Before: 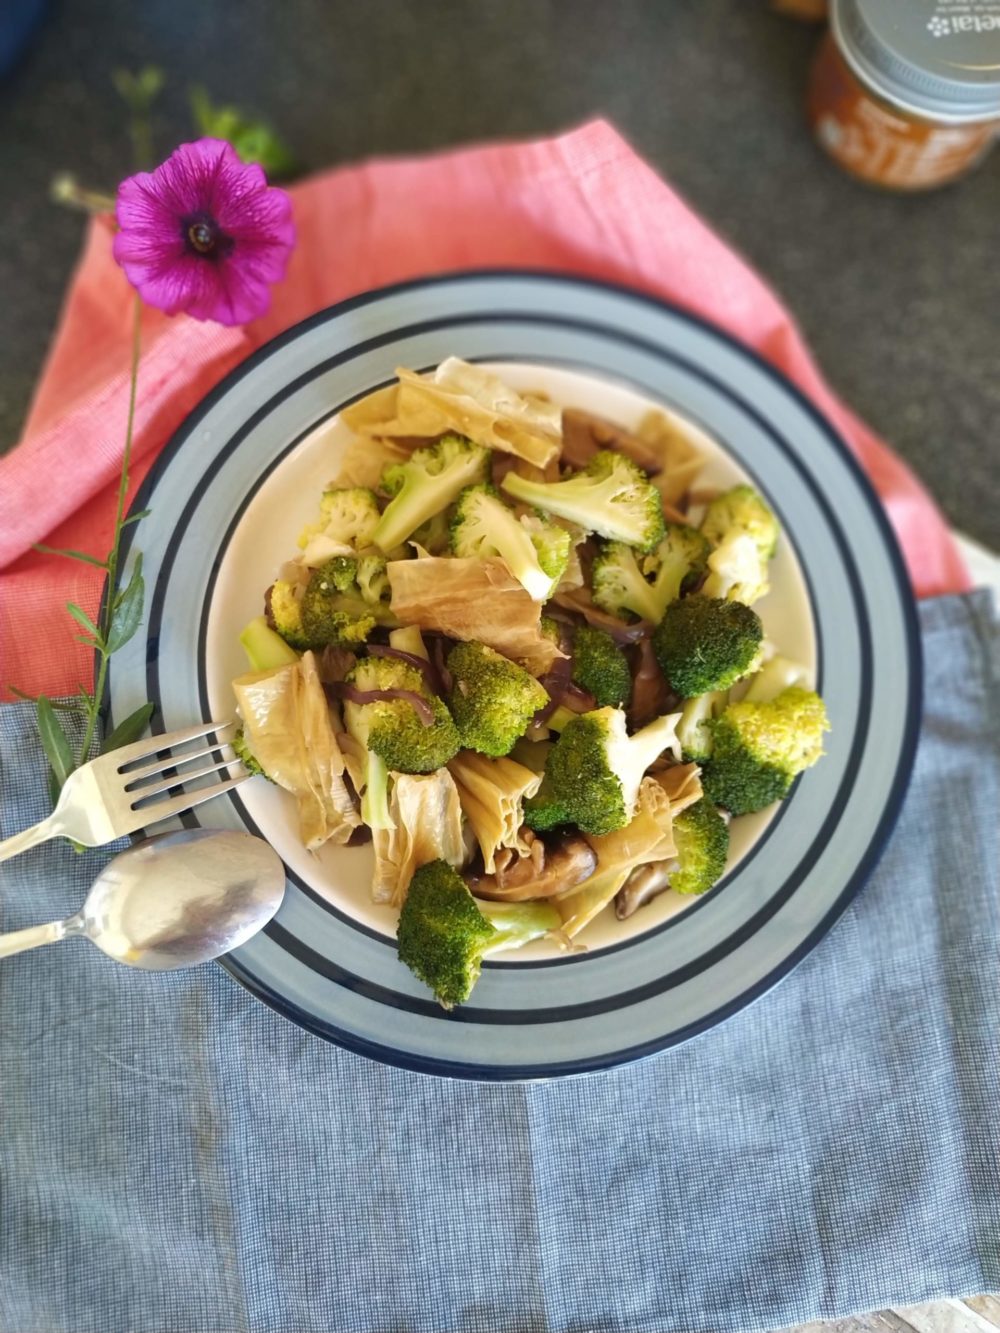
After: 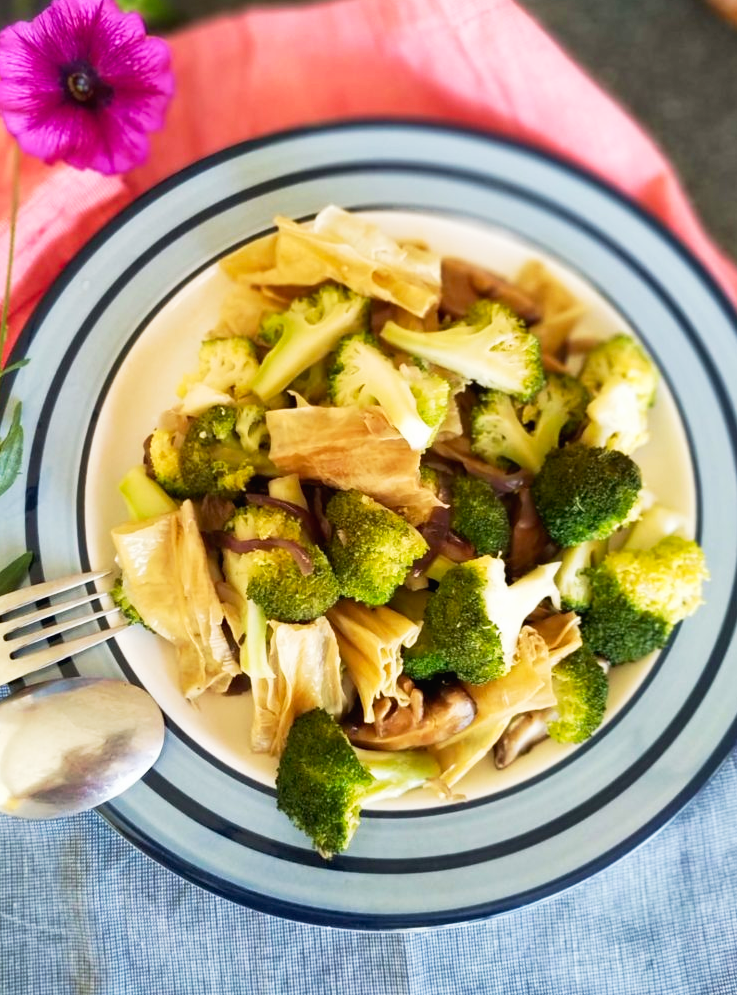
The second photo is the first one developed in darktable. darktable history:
shadows and highlights: shadows 76.84, highlights -24.19, soften with gaussian
tone curve: curves: ch0 [(0, 0.013) (0.054, 0.018) (0.205, 0.191) (0.289, 0.292) (0.39, 0.424) (0.493, 0.551) (0.647, 0.752) (0.796, 0.887) (1, 0.998)]; ch1 [(0, 0) (0.371, 0.339) (0.477, 0.452) (0.494, 0.495) (0.501, 0.501) (0.51, 0.516) (0.54, 0.557) (0.572, 0.605) (0.66, 0.701) (0.783, 0.804) (1, 1)]; ch2 [(0, 0) (0.32, 0.281) (0.403, 0.399) (0.441, 0.428) (0.47, 0.469) (0.498, 0.496) (0.524, 0.543) (0.551, 0.579) (0.633, 0.665) (0.7, 0.711) (1, 1)], preserve colors none
velvia: strength 15.46%
crop and rotate: left 12.188%, top 11.387%, right 14.021%, bottom 13.915%
